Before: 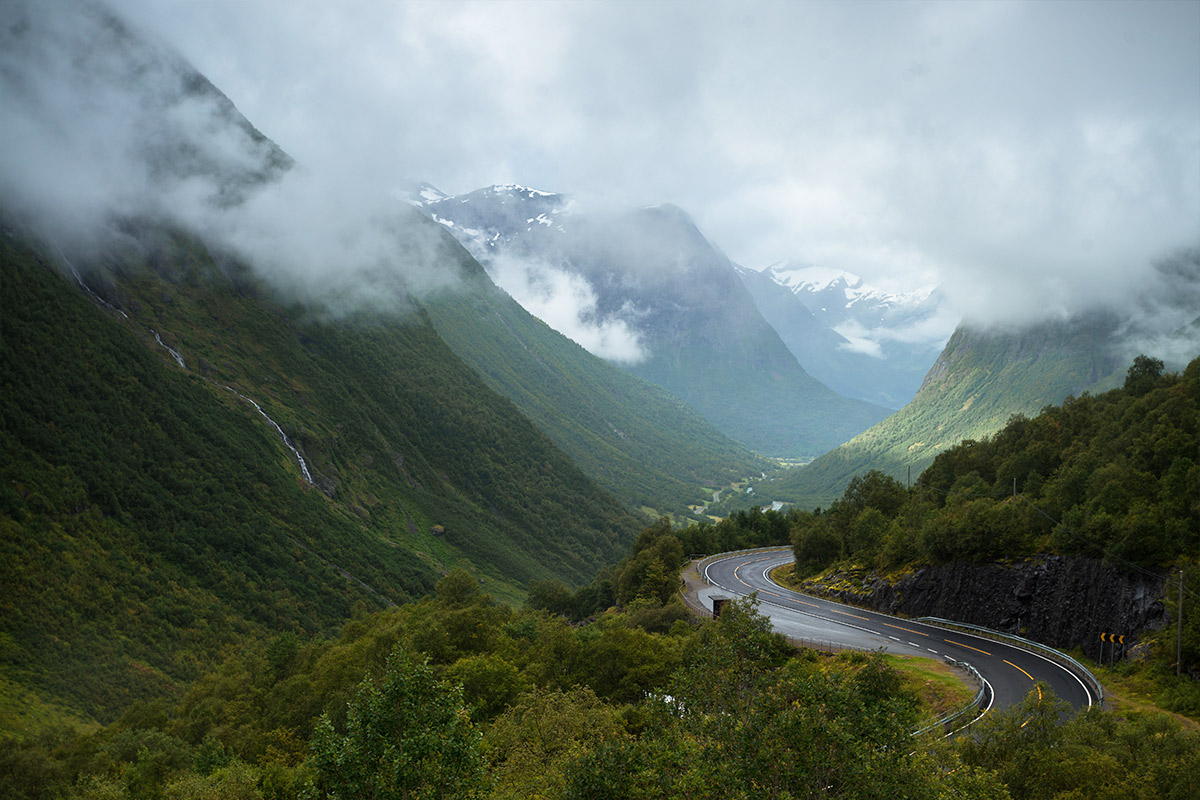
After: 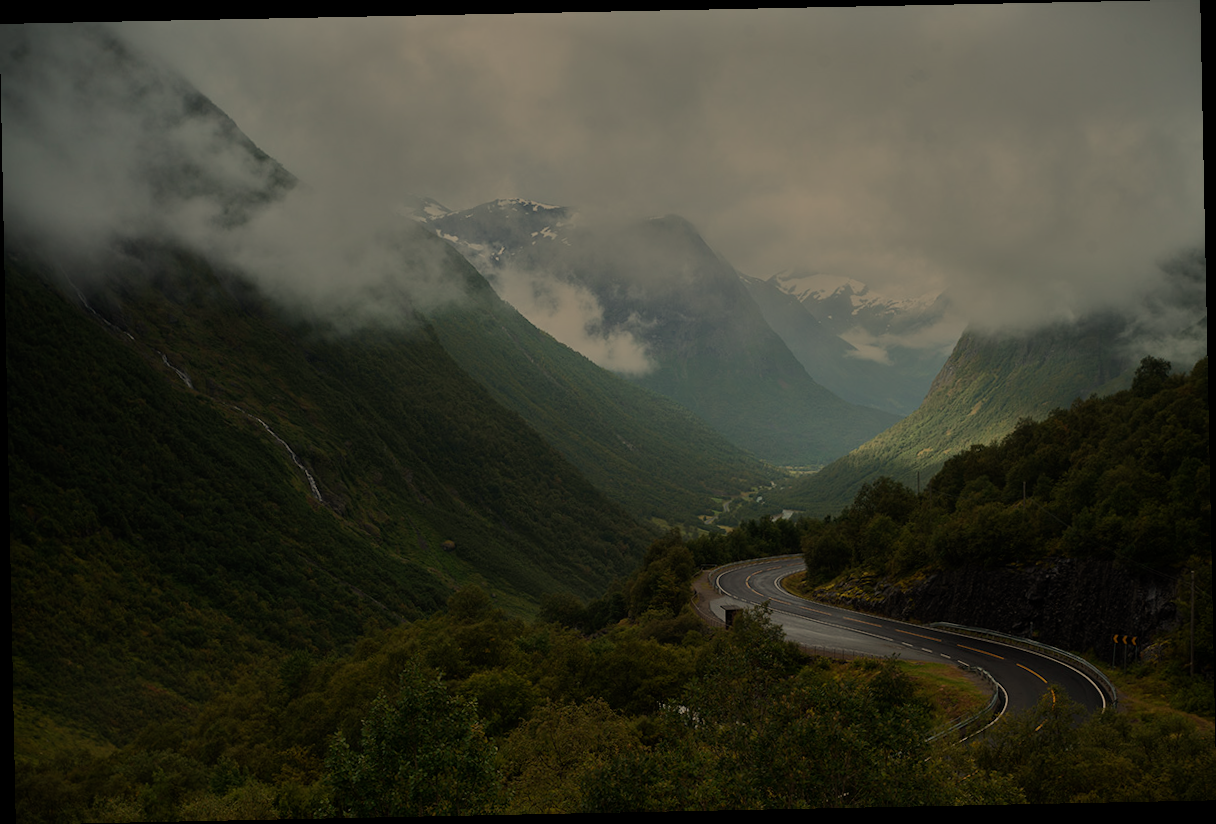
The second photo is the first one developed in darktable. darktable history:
rotate and perspective: rotation -1.17°, automatic cropping off
tone equalizer: -8 EV -2 EV, -7 EV -2 EV, -6 EV -2 EV, -5 EV -2 EV, -4 EV -2 EV, -3 EV -2 EV, -2 EV -2 EV, -1 EV -1.63 EV, +0 EV -2 EV
white balance: red 1.123, blue 0.83
